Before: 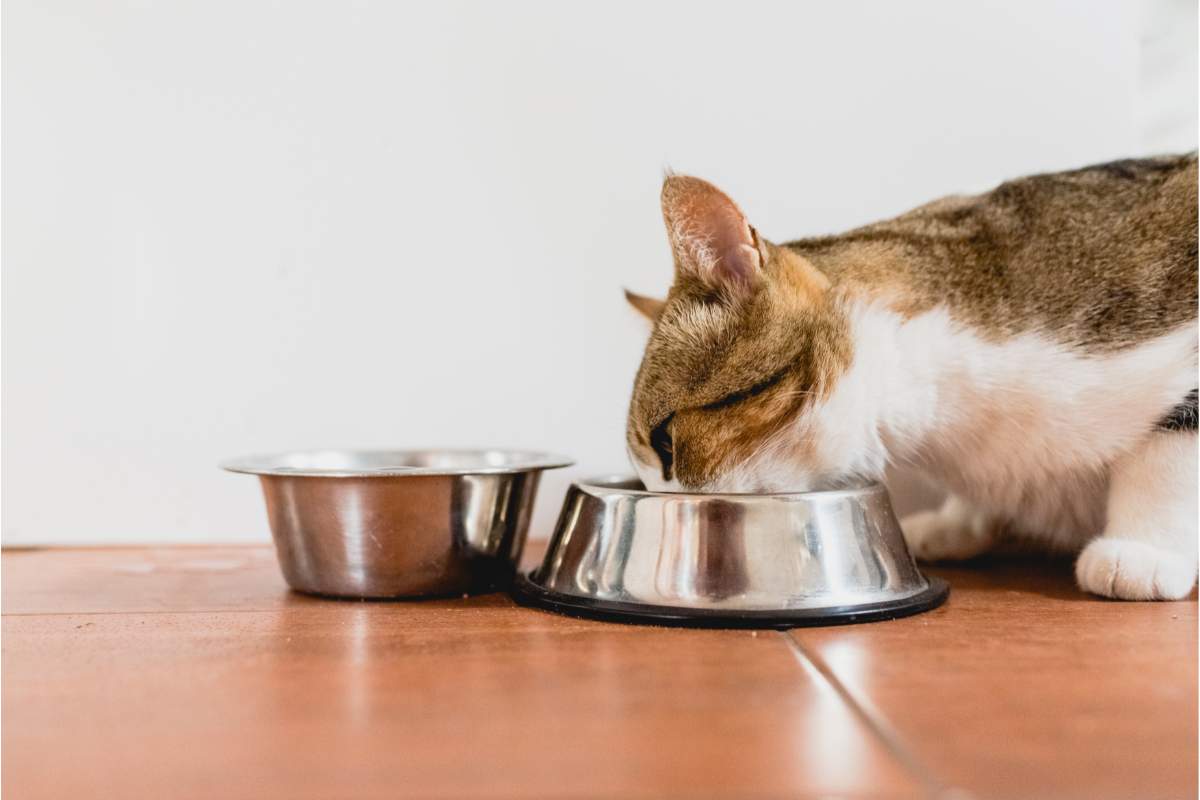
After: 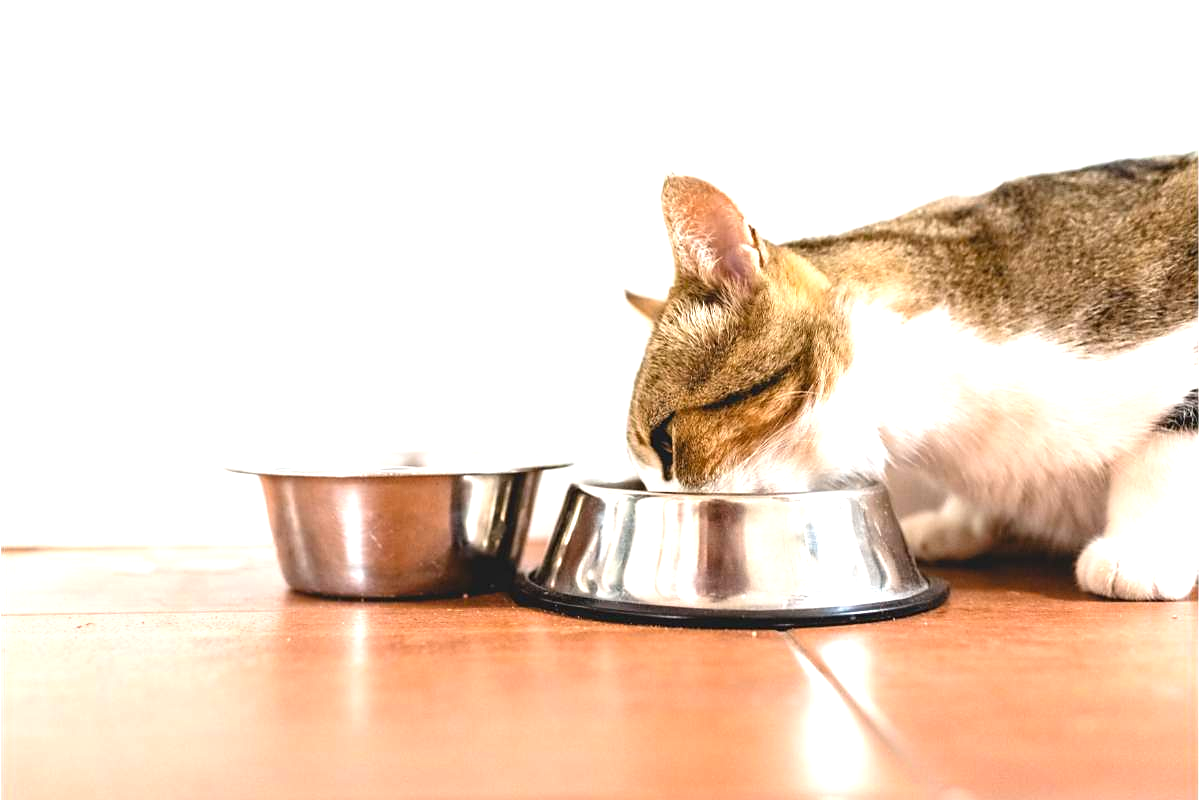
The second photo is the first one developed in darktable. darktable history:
exposure: black level correction 0, exposure 1.015 EV, compensate exposure bias true, compensate highlight preservation false
sharpen: radius 1.559, amount 0.373, threshold 1.271
